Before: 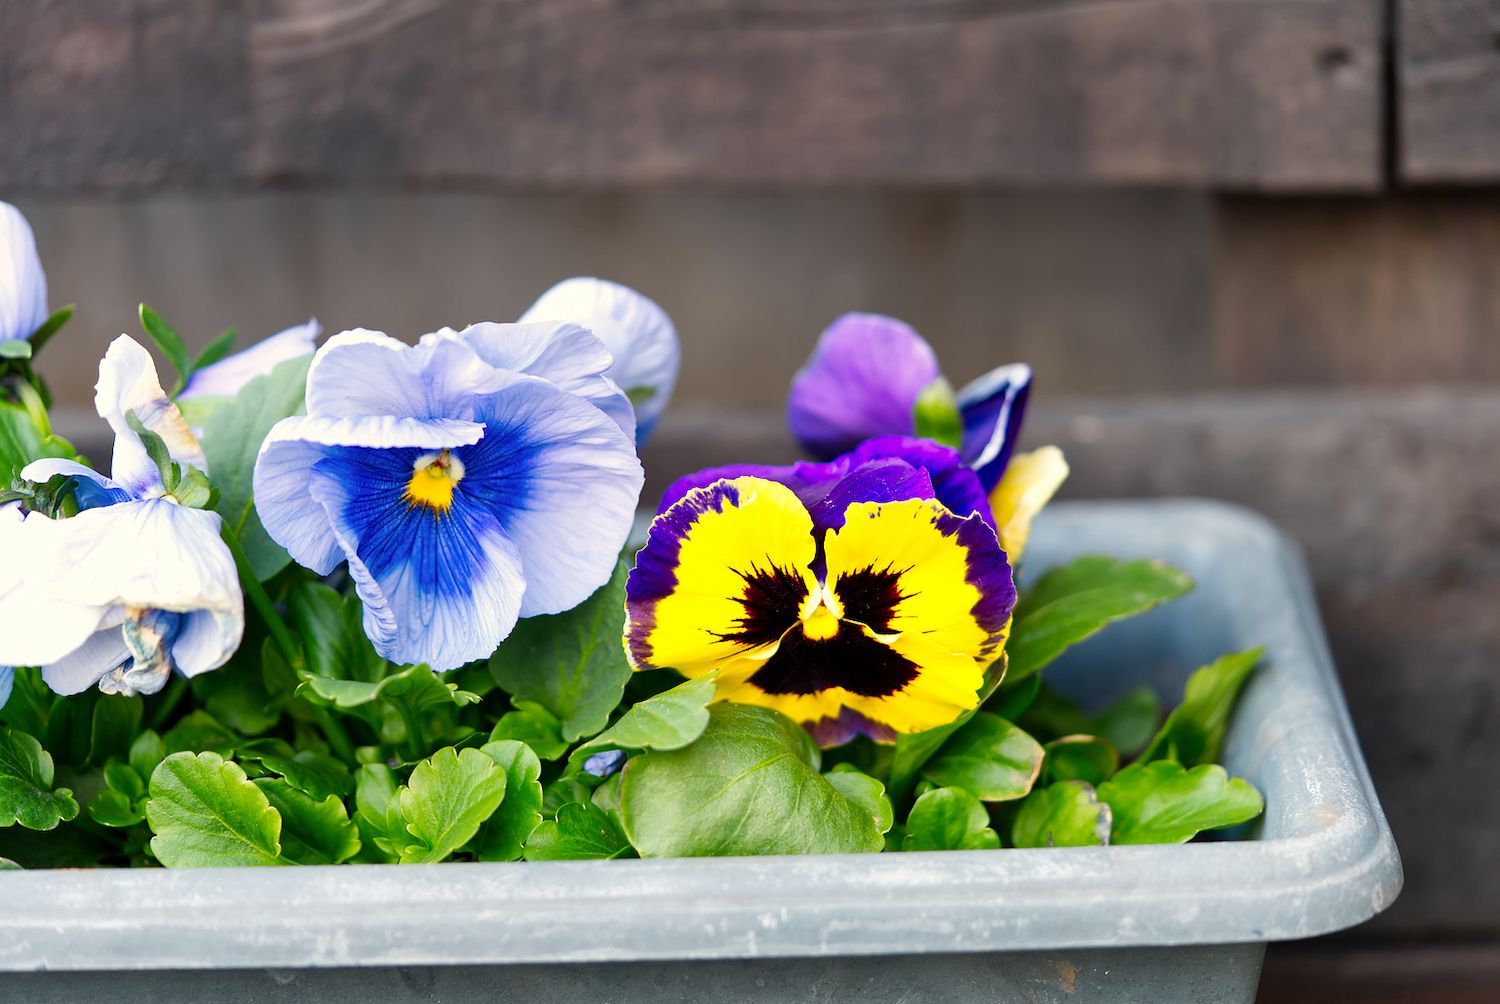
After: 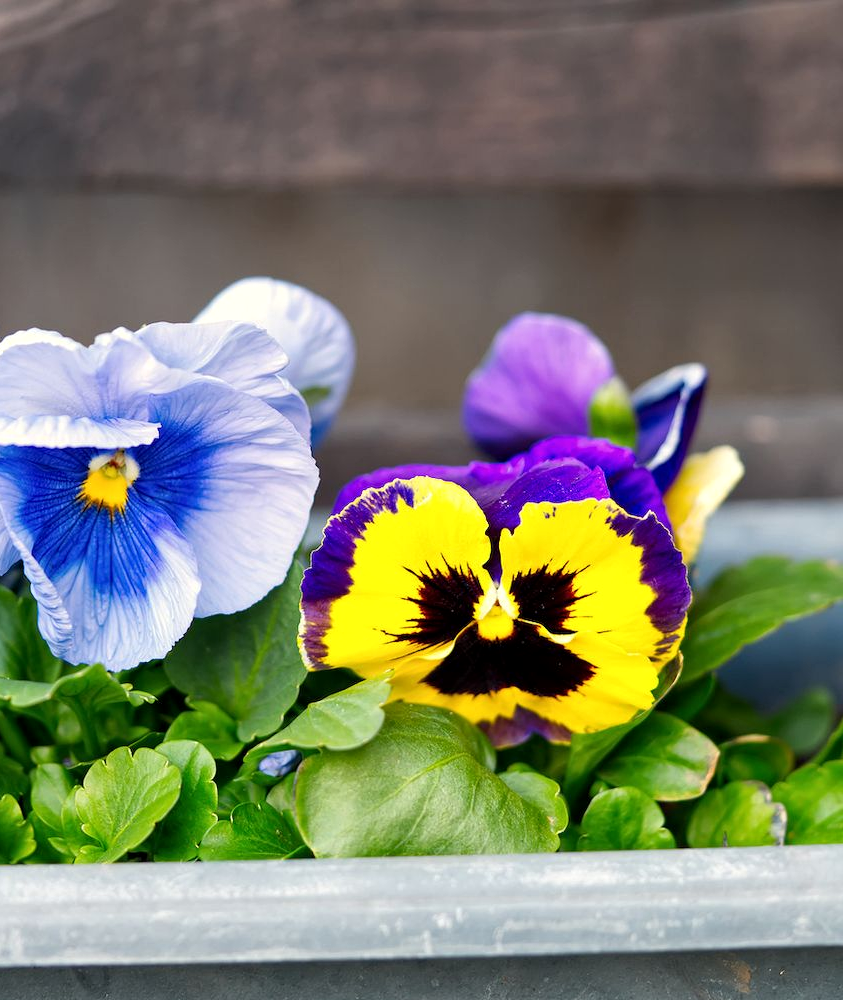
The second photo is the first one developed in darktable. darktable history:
crop: left 21.674%, right 22.086%
local contrast: highlights 100%, shadows 100%, detail 120%, midtone range 0.2
